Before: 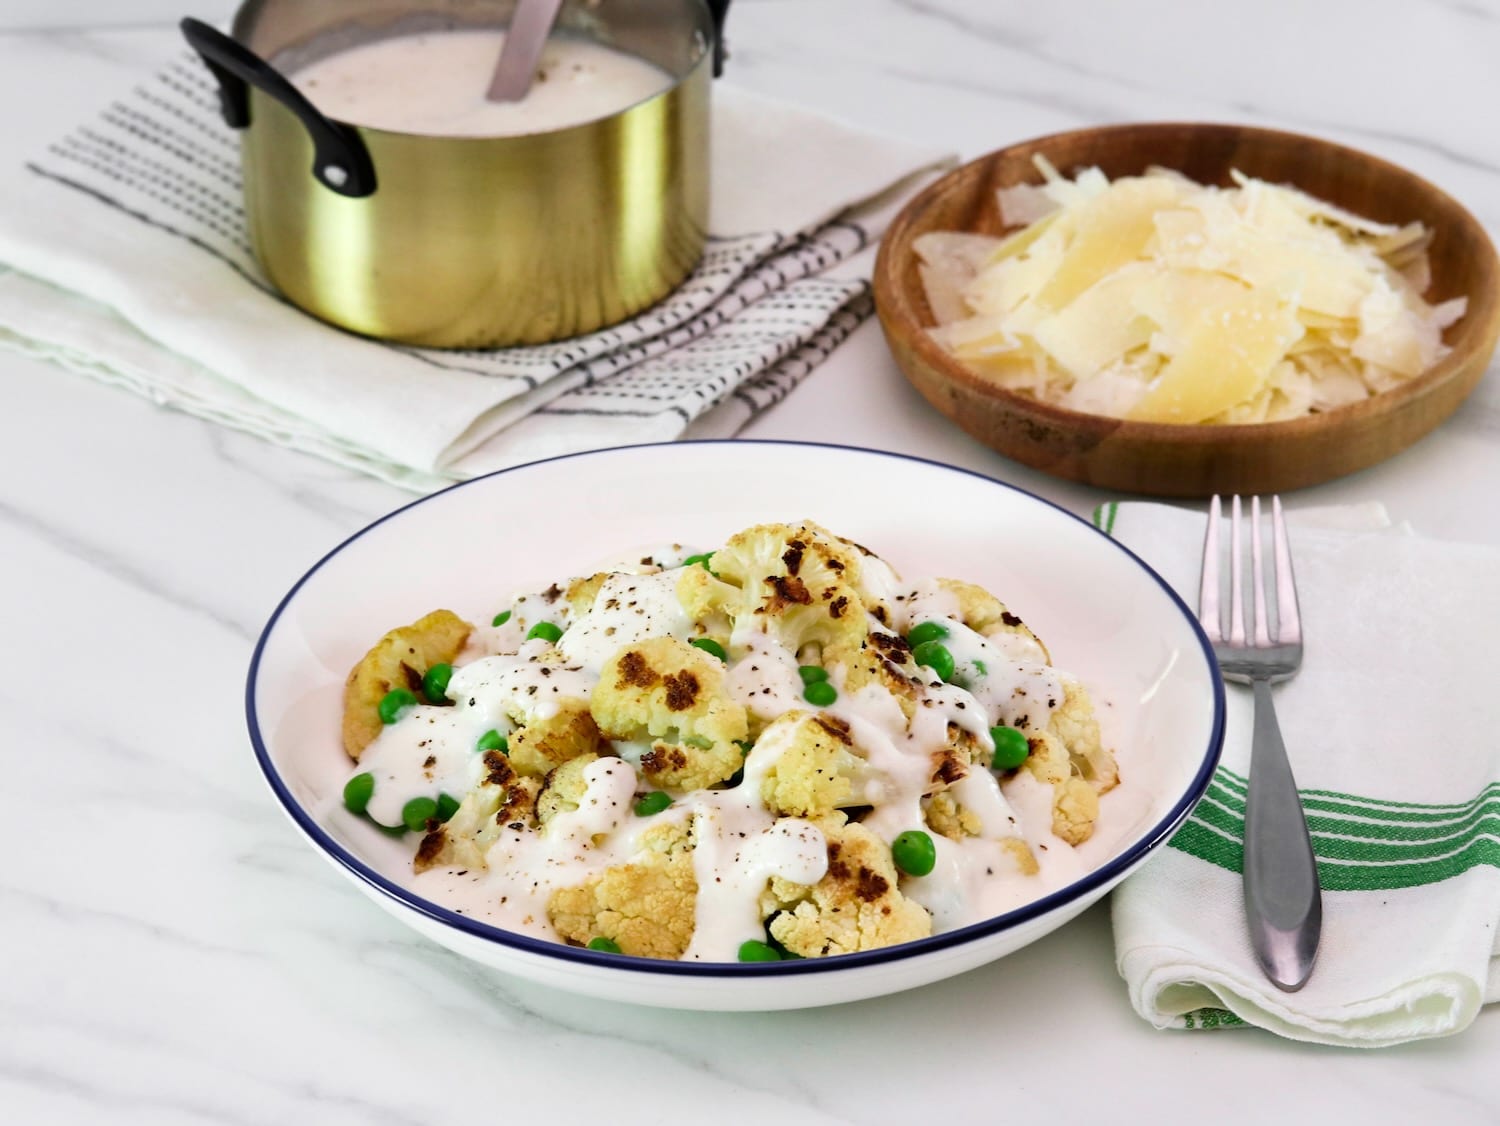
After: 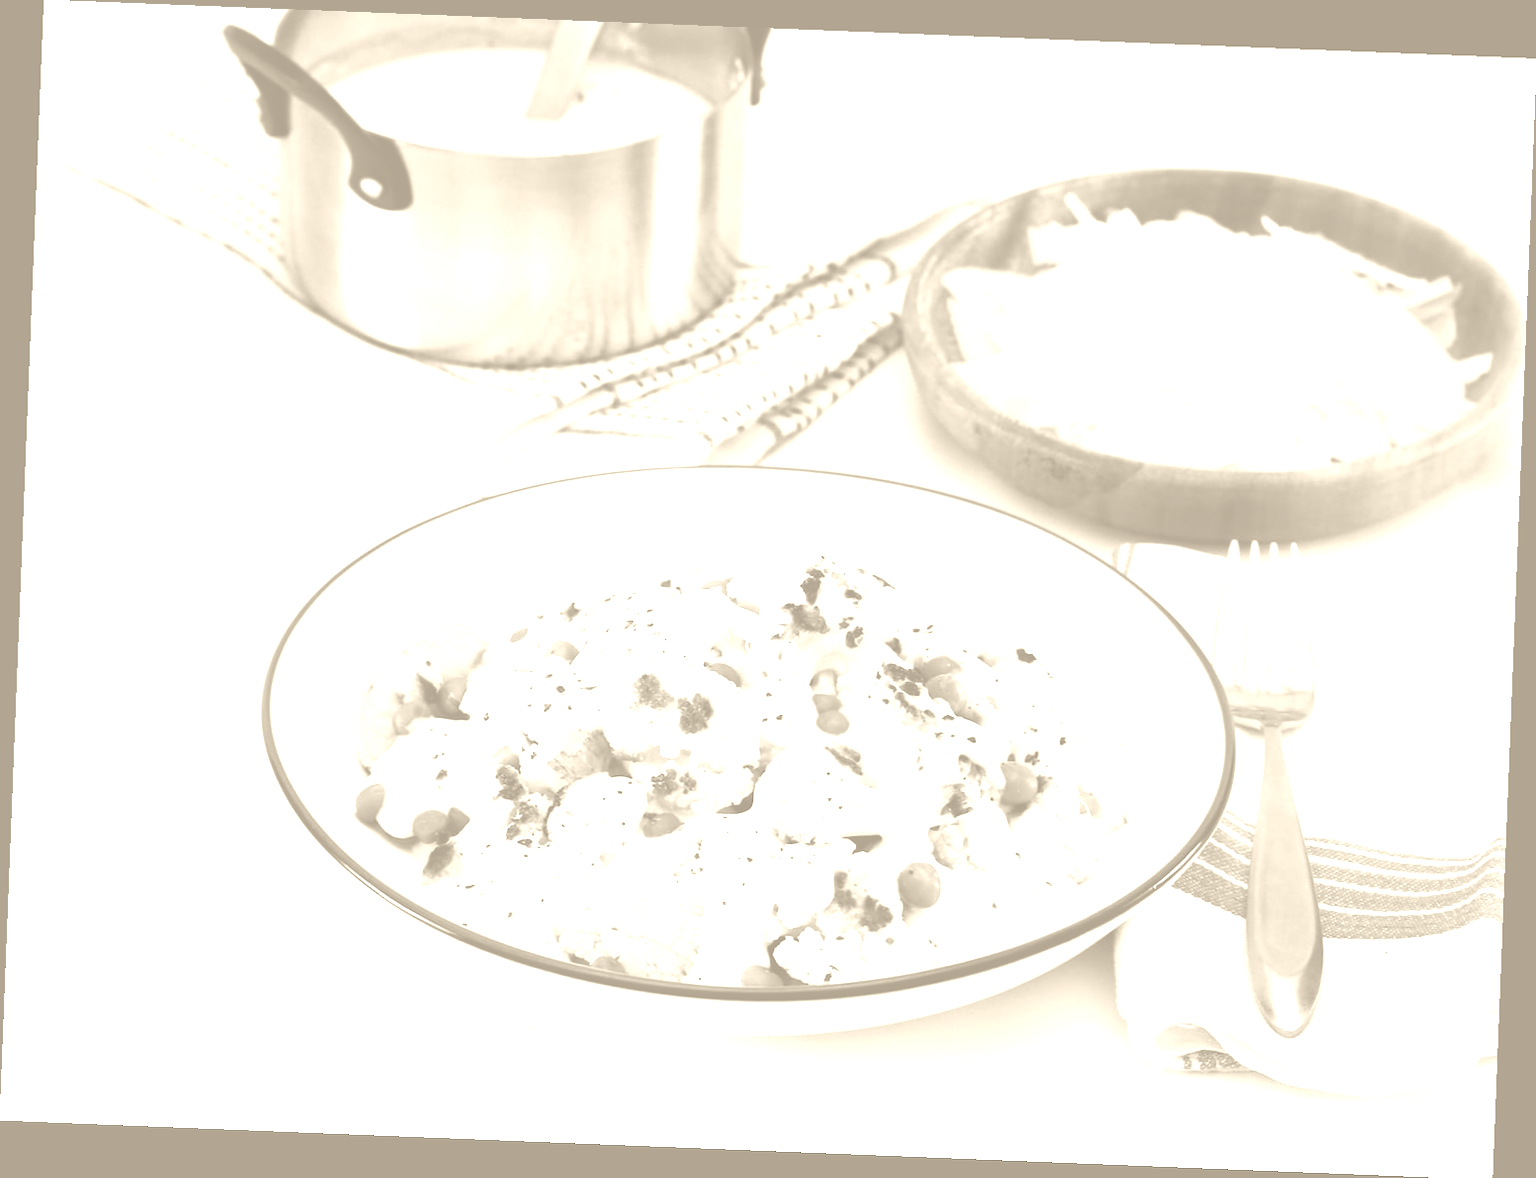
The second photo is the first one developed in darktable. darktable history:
tone equalizer: -8 EV -0.75 EV, -7 EV -0.7 EV, -6 EV -0.6 EV, -5 EV -0.4 EV, -3 EV 0.4 EV, -2 EV 0.6 EV, -1 EV 0.7 EV, +0 EV 0.75 EV, edges refinement/feathering 500, mask exposure compensation -1.57 EV, preserve details no
rotate and perspective: rotation 2.27°, automatic cropping off
colorize: hue 36°, saturation 71%, lightness 80.79%
